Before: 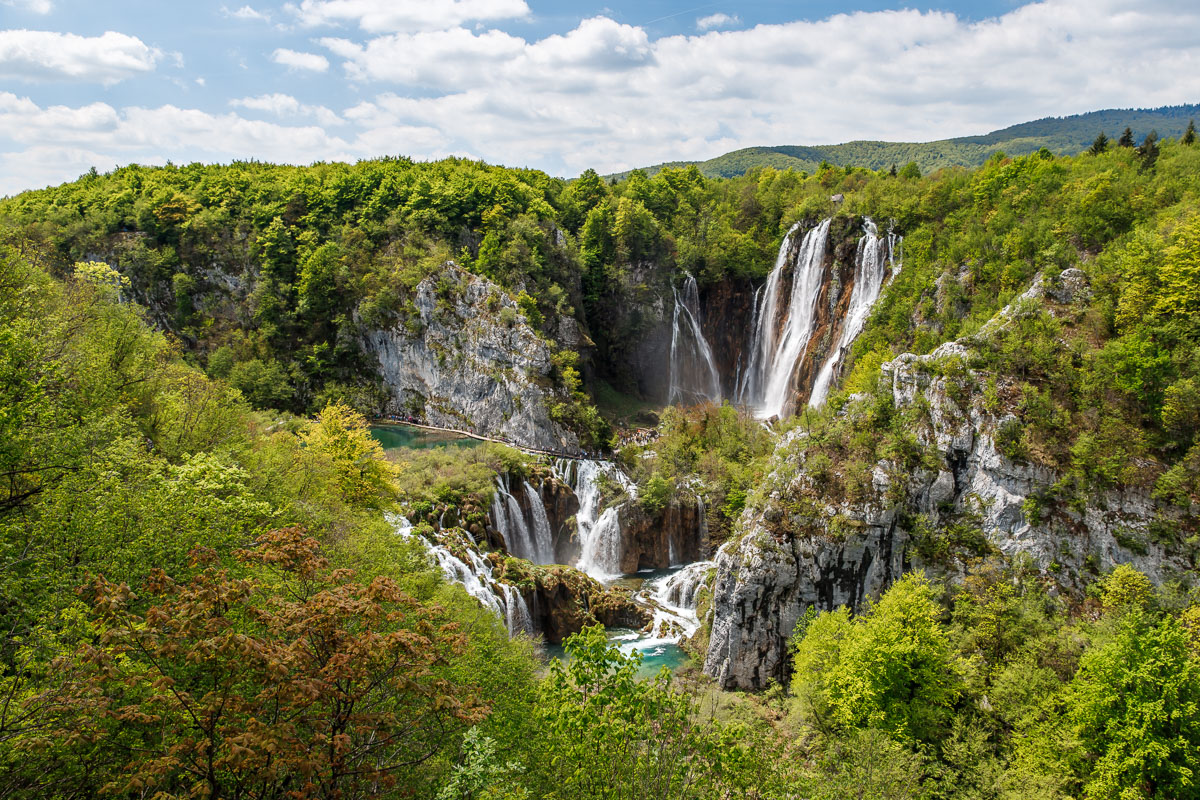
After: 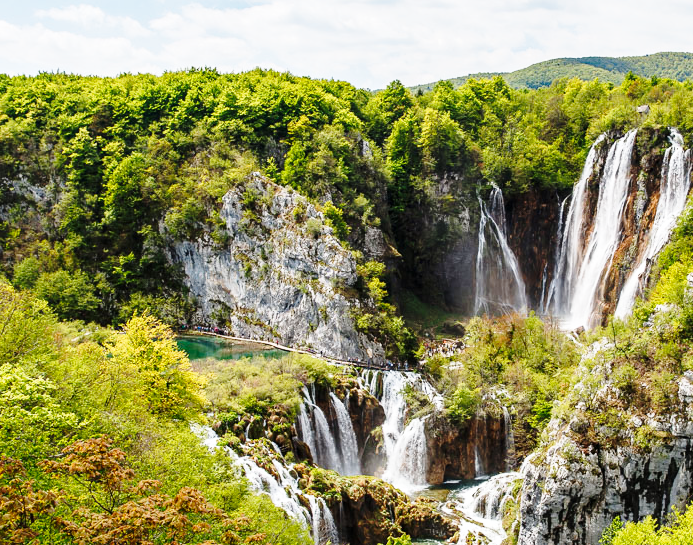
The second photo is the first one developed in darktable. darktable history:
crop: left 16.202%, top 11.208%, right 26.045%, bottom 20.557%
rotate and perspective: automatic cropping original format, crop left 0, crop top 0
base curve: curves: ch0 [(0, 0) (0.028, 0.03) (0.121, 0.232) (0.46, 0.748) (0.859, 0.968) (1, 1)], preserve colors none
contrast brightness saturation: contrast 0.05
